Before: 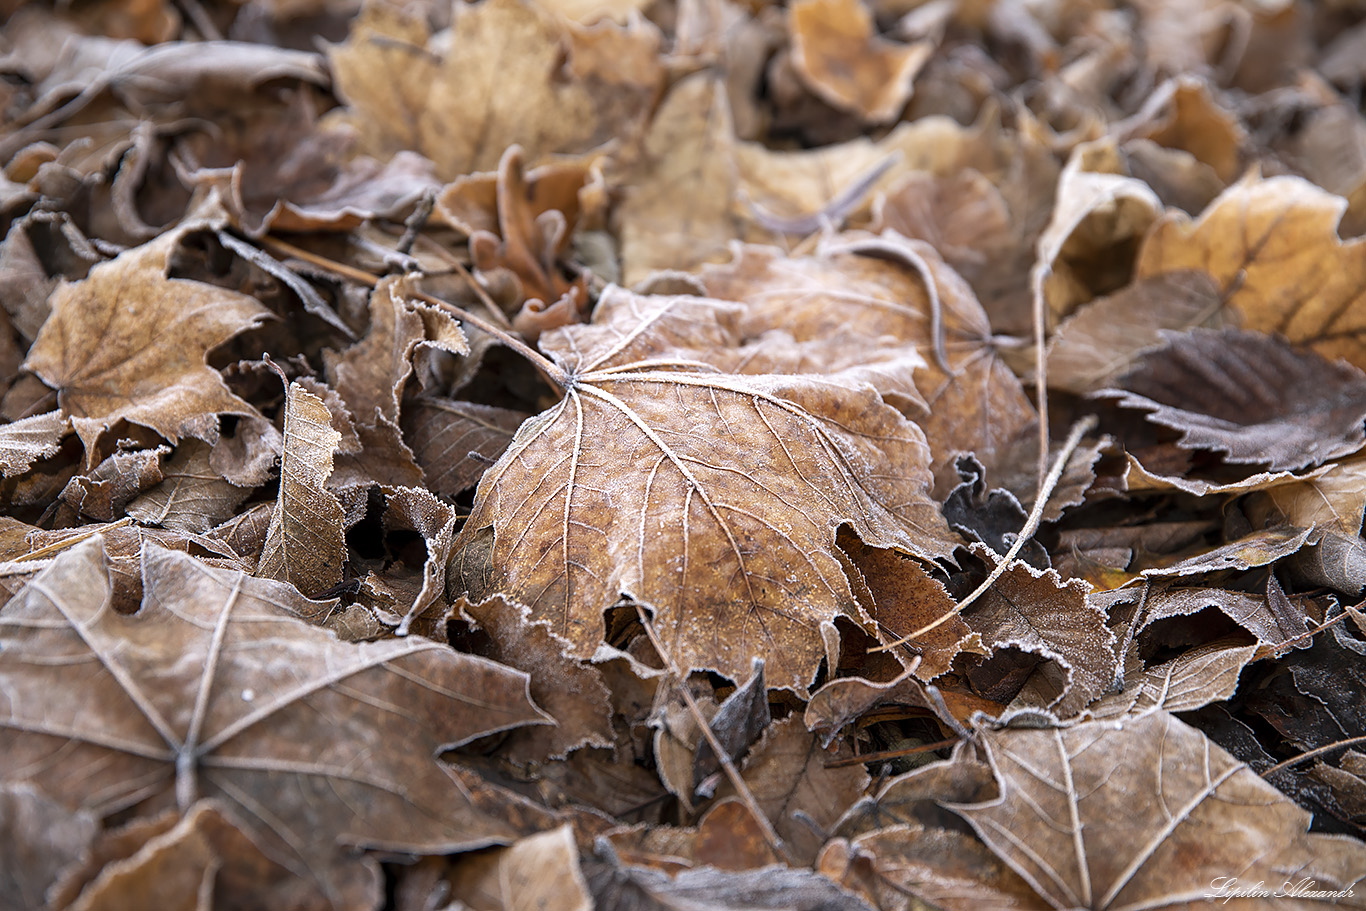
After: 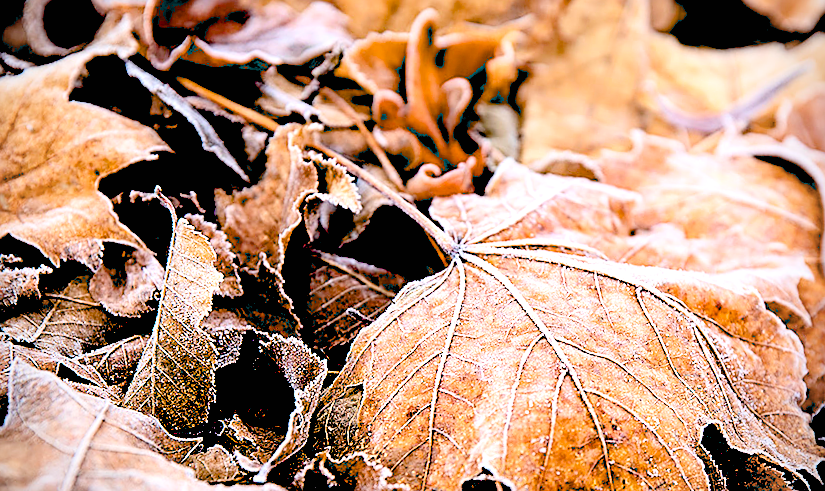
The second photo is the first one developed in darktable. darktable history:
crop and rotate: angle -6.84°, left 2.056%, top 6.604%, right 27.17%, bottom 30.205%
vignetting: brightness -0.41, saturation -0.311, unbound false
exposure: black level correction 0.054, exposure -0.035 EV, compensate exposure bias true, compensate highlight preservation false
filmic rgb: black relative exposure -7.65 EV, white relative exposure 4.56 EV, threshold 5.98 EV, hardness 3.61, color science v6 (2022), enable highlight reconstruction true
sharpen: on, module defaults
levels: levels [0, 0.435, 0.917]
